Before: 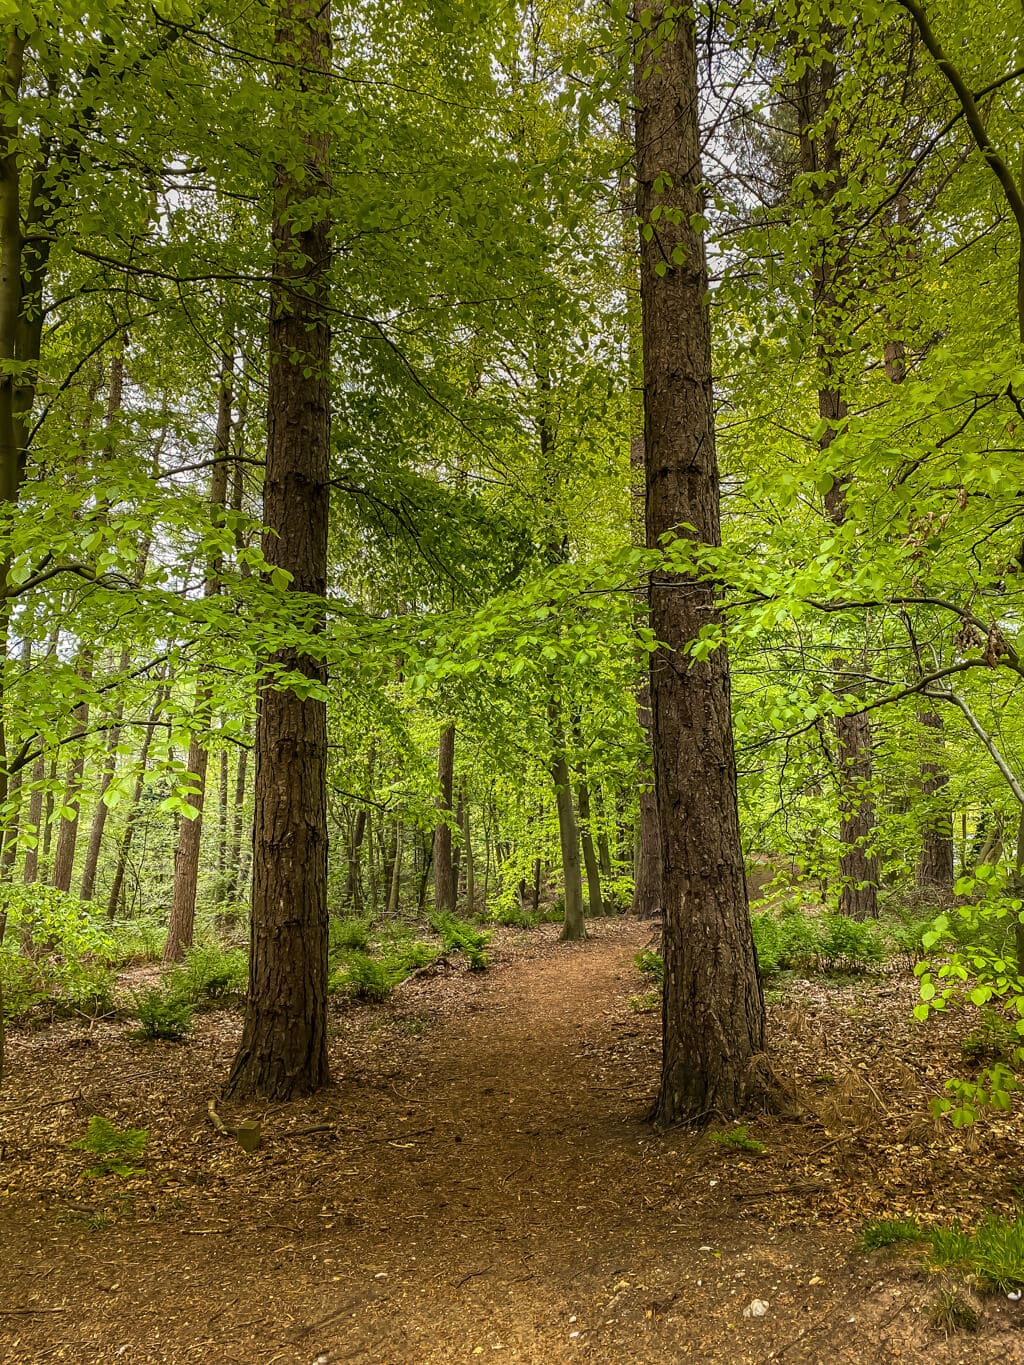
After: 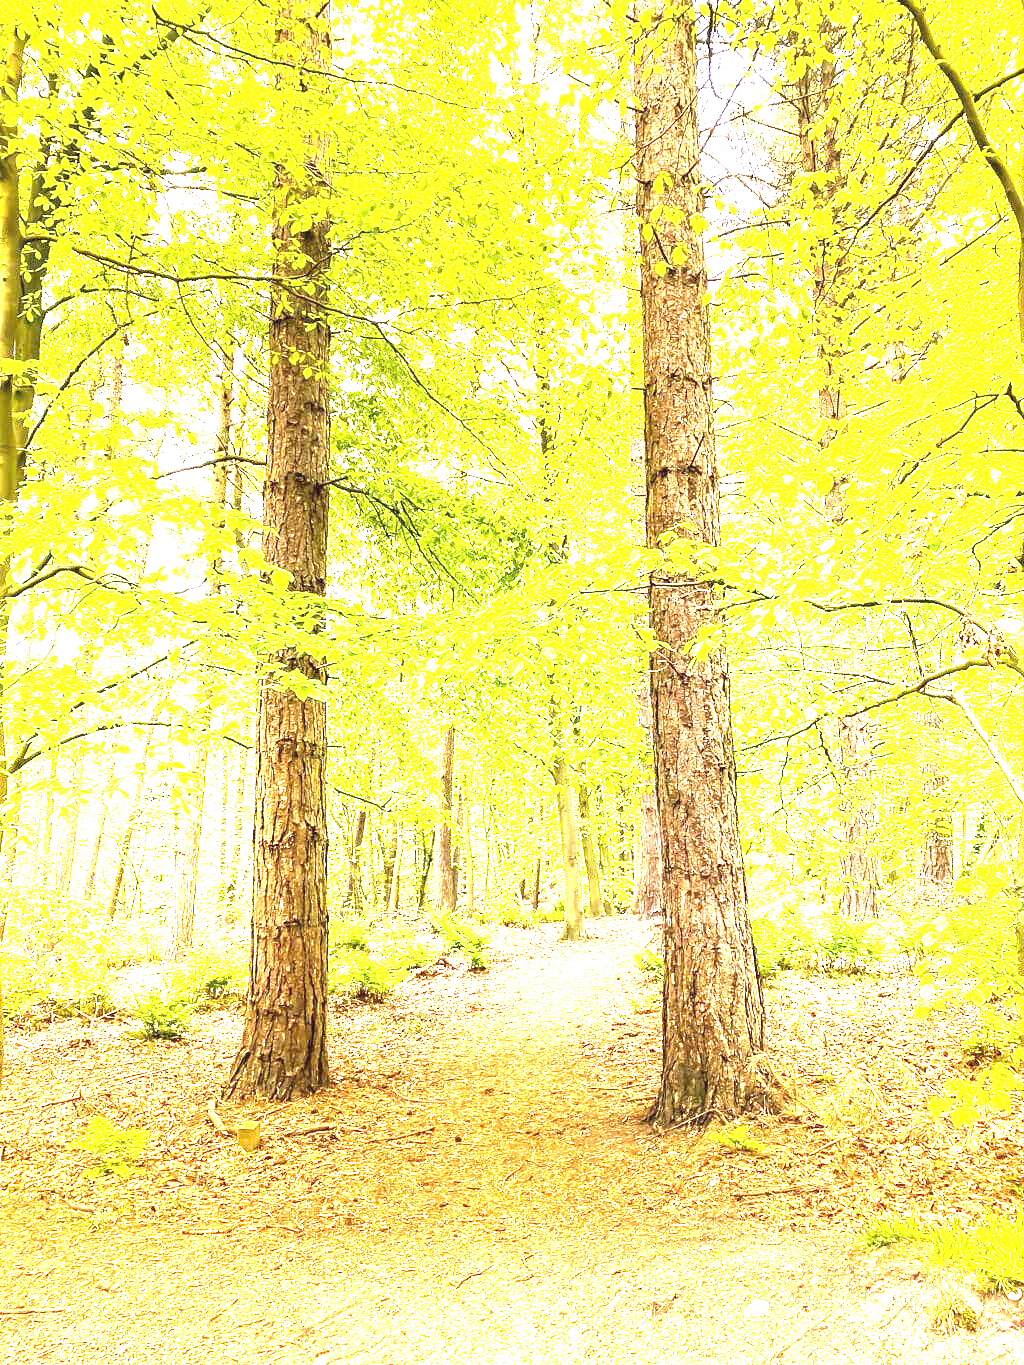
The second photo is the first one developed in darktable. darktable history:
white balance: red 1.066, blue 1.119
exposure: black level correction 0, exposure 4 EV, compensate exposure bias true, compensate highlight preservation false
